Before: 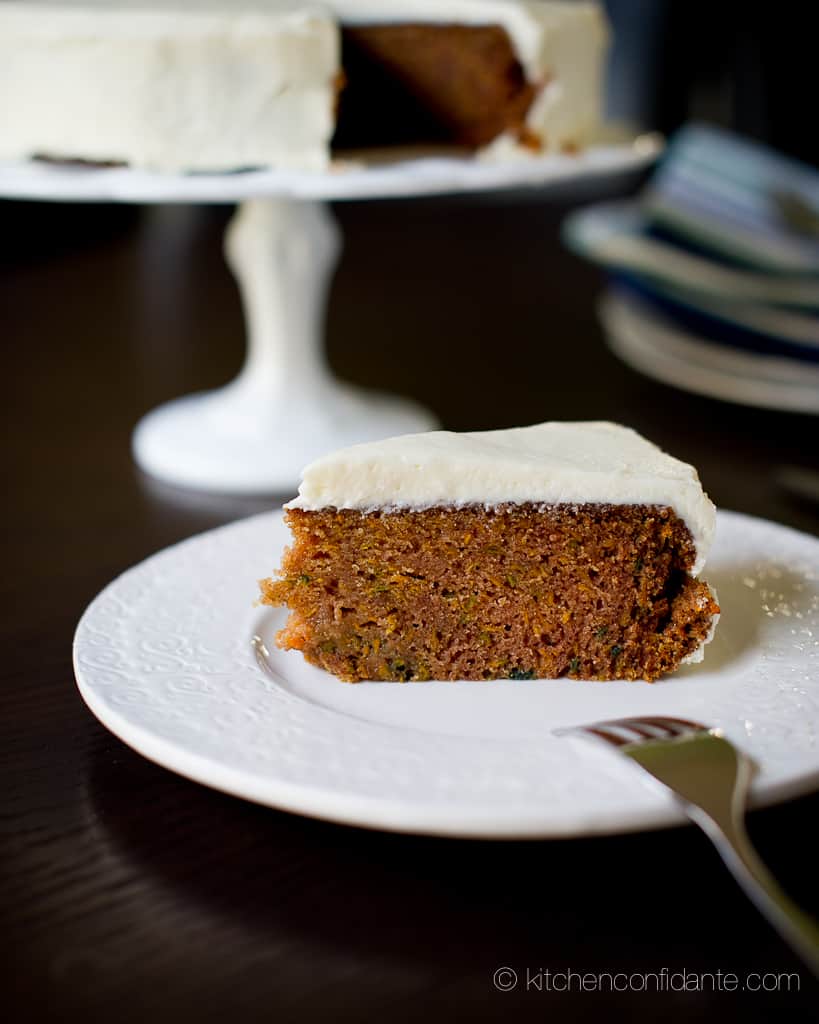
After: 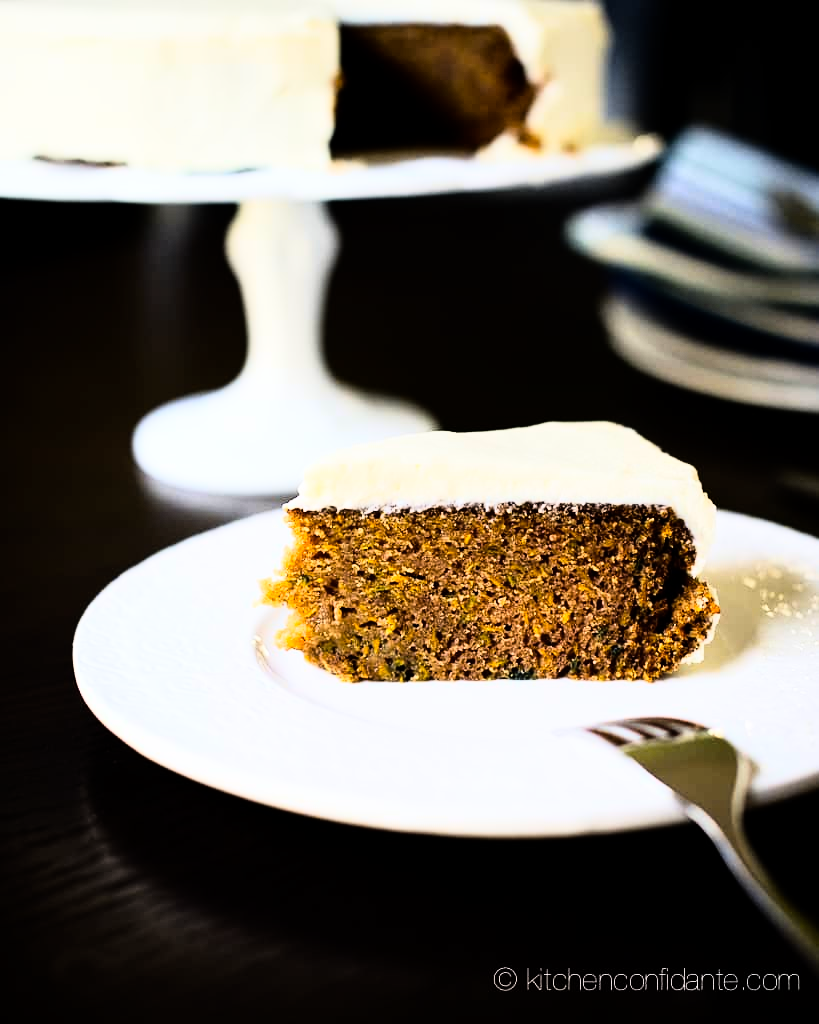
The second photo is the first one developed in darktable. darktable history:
color contrast: green-magenta contrast 0.8, blue-yellow contrast 1.1, unbound 0
rgb curve: curves: ch0 [(0, 0) (0.21, 0.15) (0.24, 0.21) (0.5, 0.75) (0.75, 0.96) (0.89, 0.99) (1, 1)]; ch1 [(0, 0.02) (0.21, 0.13) (0.25, 0.2) (0.5, 0.67) (0.75, 0.9) (0.89, 0.97) (1, 1)]; ch2 [(0, 0.02) (0.21, 0.13) (0.25, 0.2) (0.5, 0.67) (0.75, 0.9) (0.89, 0.97) (1, 1)], compensate middle gray true
